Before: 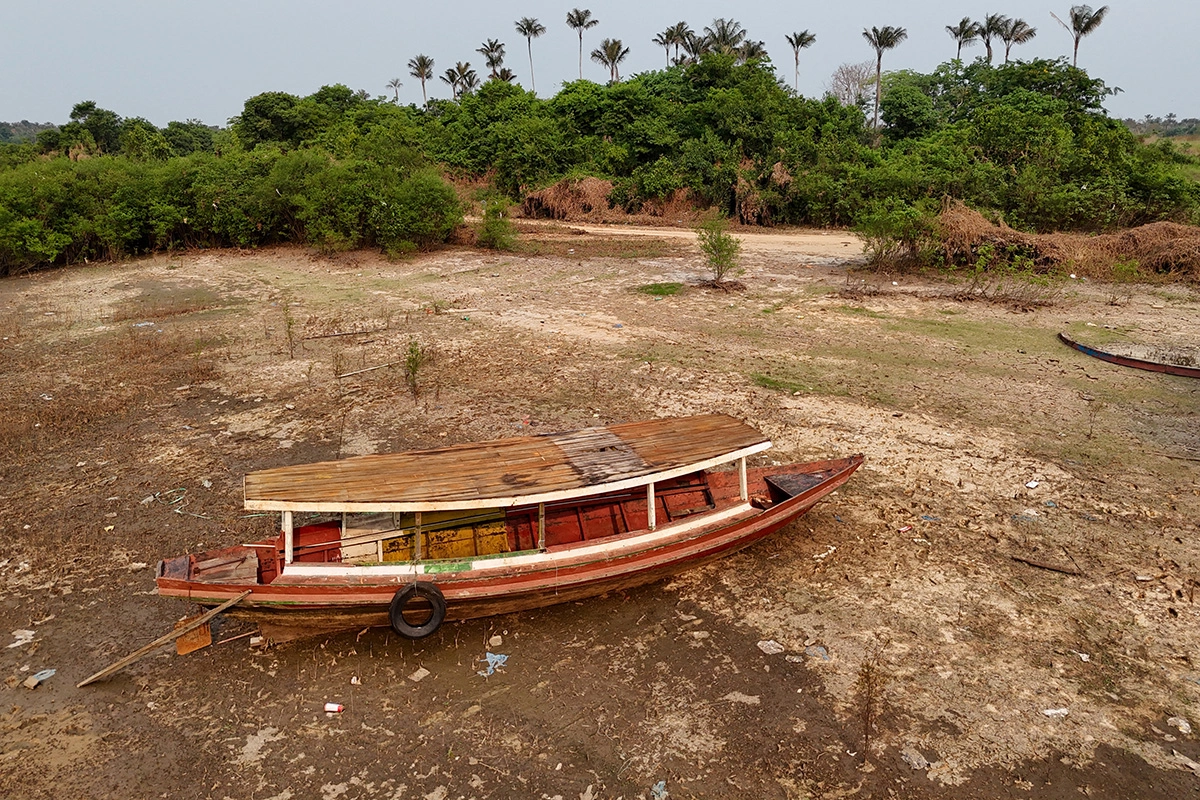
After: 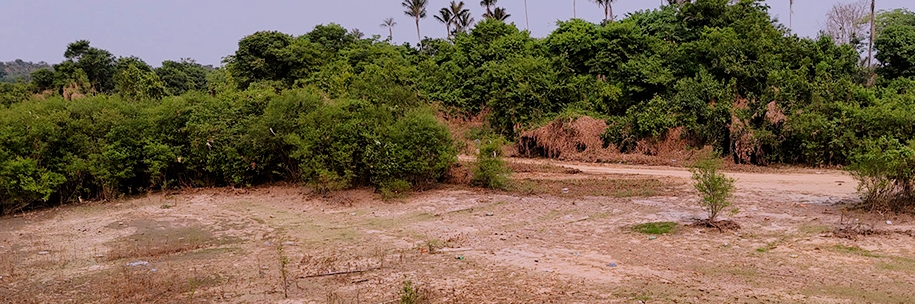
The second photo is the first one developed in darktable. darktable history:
filmic rgb: black relative exposure -8.42 EV, white relative exposure 4.68 EV, hardness 3.82, color science v6 (2022)
white balance: red 1.066, blue 1.119
crop: left 0.579%, top 7.627%, right 23.167%, bottom 54.275%
